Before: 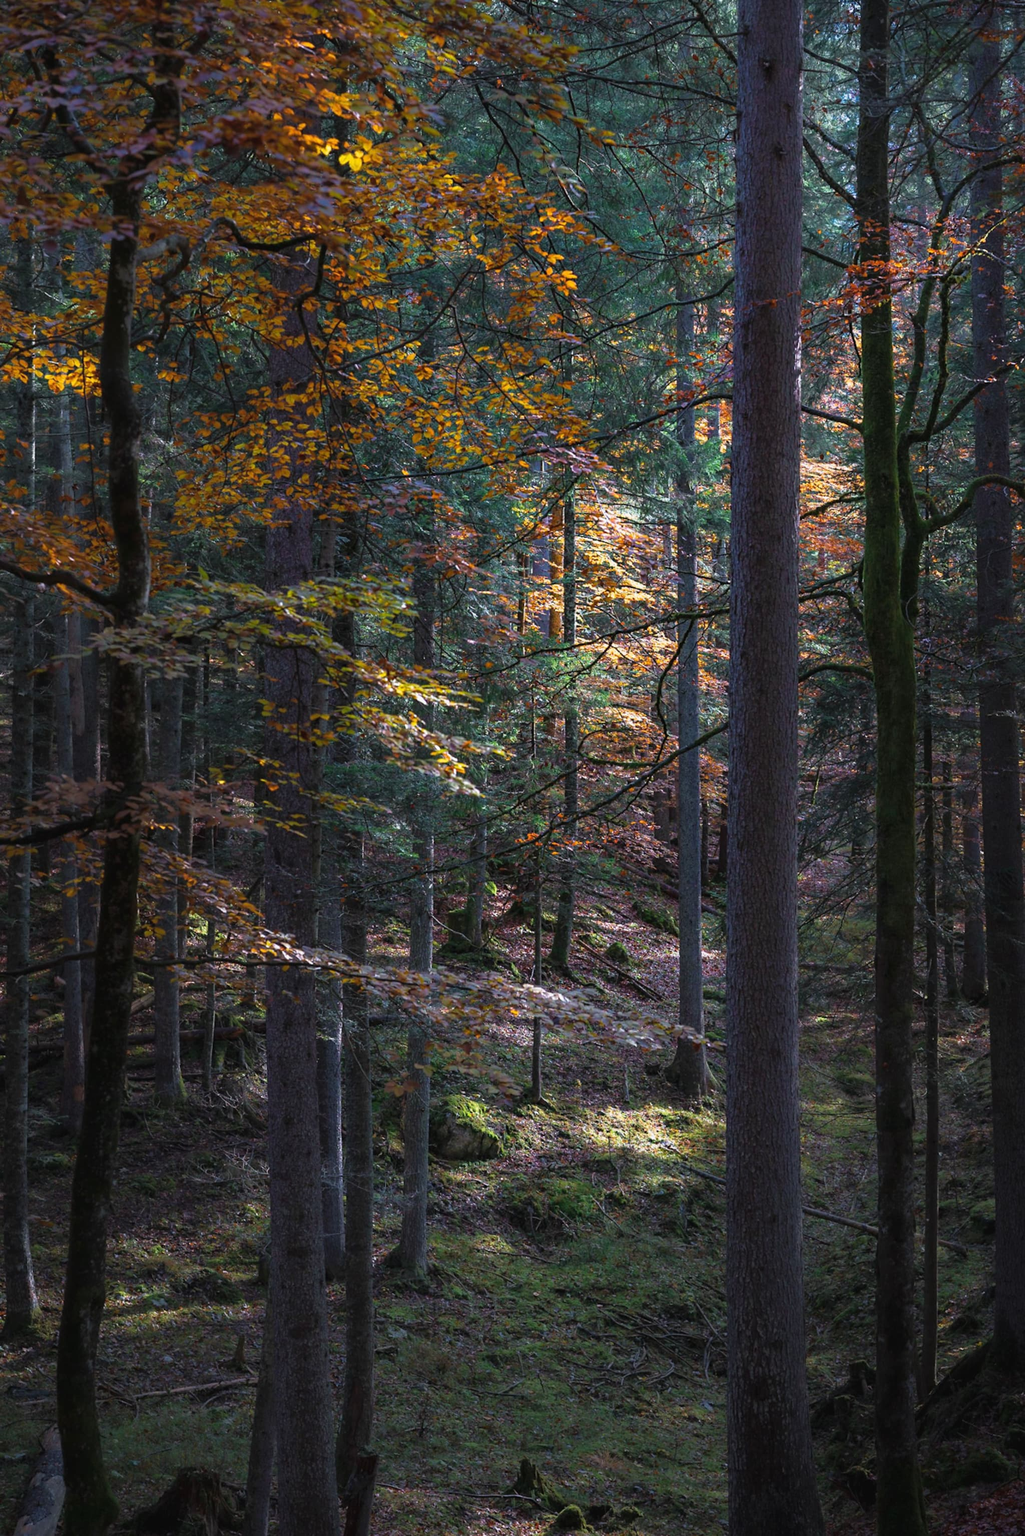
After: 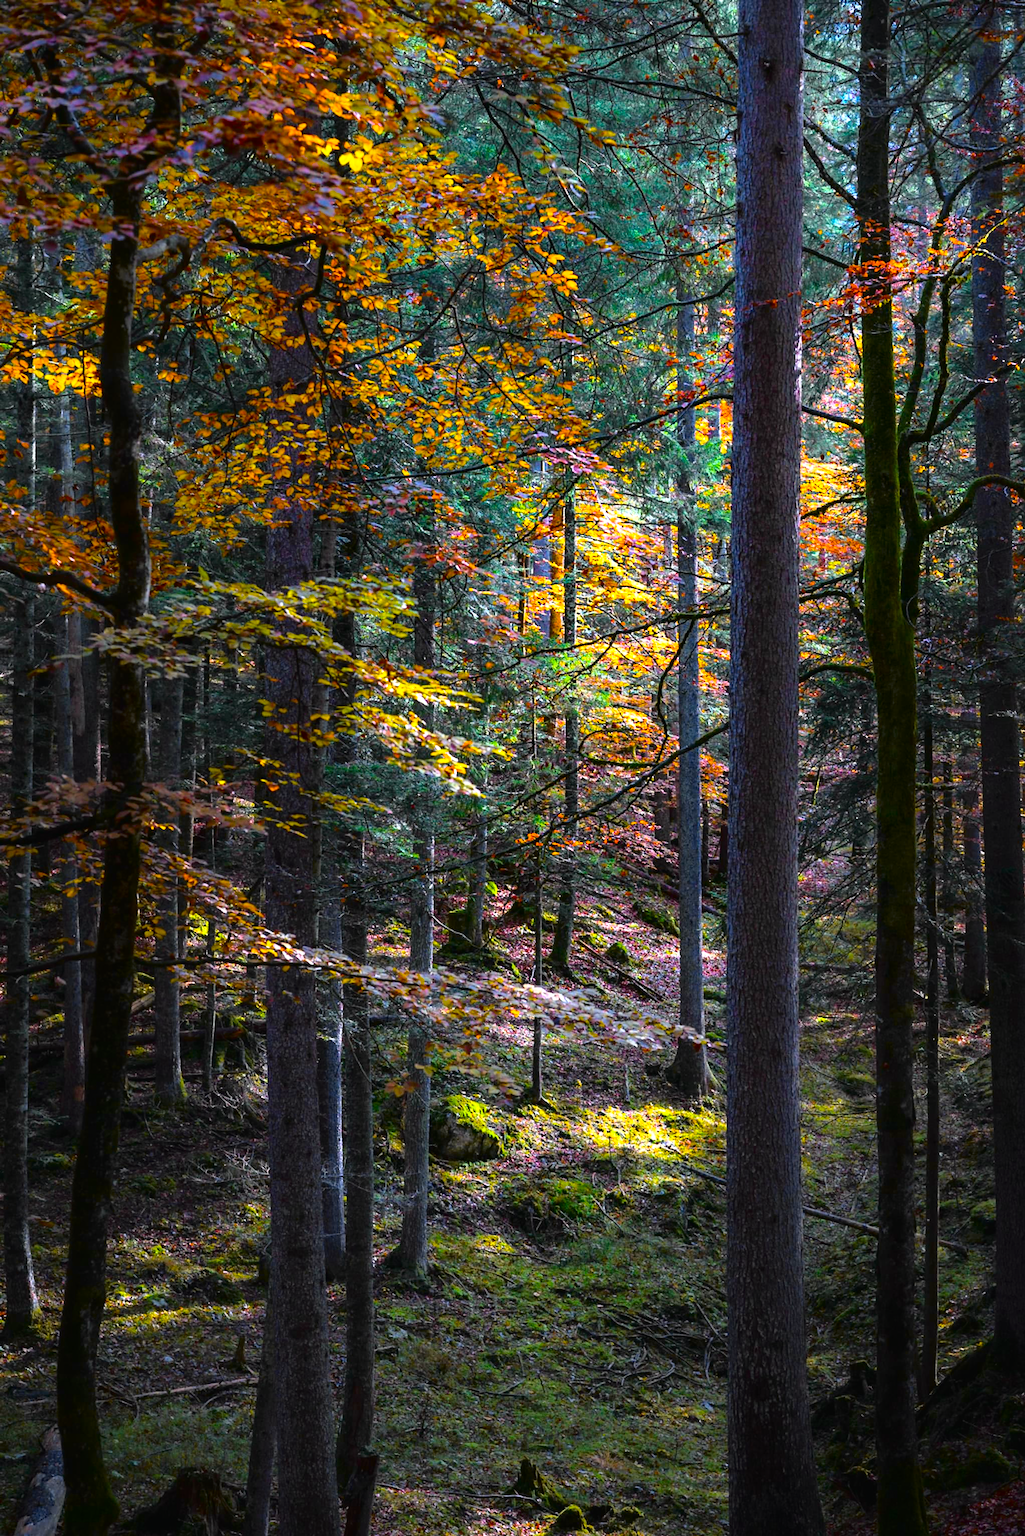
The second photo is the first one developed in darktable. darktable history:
color balance rgb: linear chroma grading › global chroma 20%, perceptual saturation grading › global saturation 25%, perceptual brilliance grading › global brilliance 20%, global vibrance 20%
tone curve: curves: ch0 [(0, 0) (0.136, 0.071) (0.346, 0.366) (0.489, 0.573) (0.66, 0.748) (0.858, 0.926) (1, 0.977)]; ch1 [(0, 0) (0.353, 0.344) (0.45, 0.46) (0.498, 0.498) (0.521, 0.512) (0.563, 0.559) (0.592, 0.605) (0.641, 0.673) (1, 1)]; ch2 [(0, 0) (0.333, 0.346) (0.375, 0.375) (0.424, 0.43) (0.476, 0.492) (0.502, 0.502) (0.524, 0.531) (0.579, 0.61) (0.612, 0.644) (0.641, 0.722) (1, 1)], color space Lab, independent channels, preserve colors none
